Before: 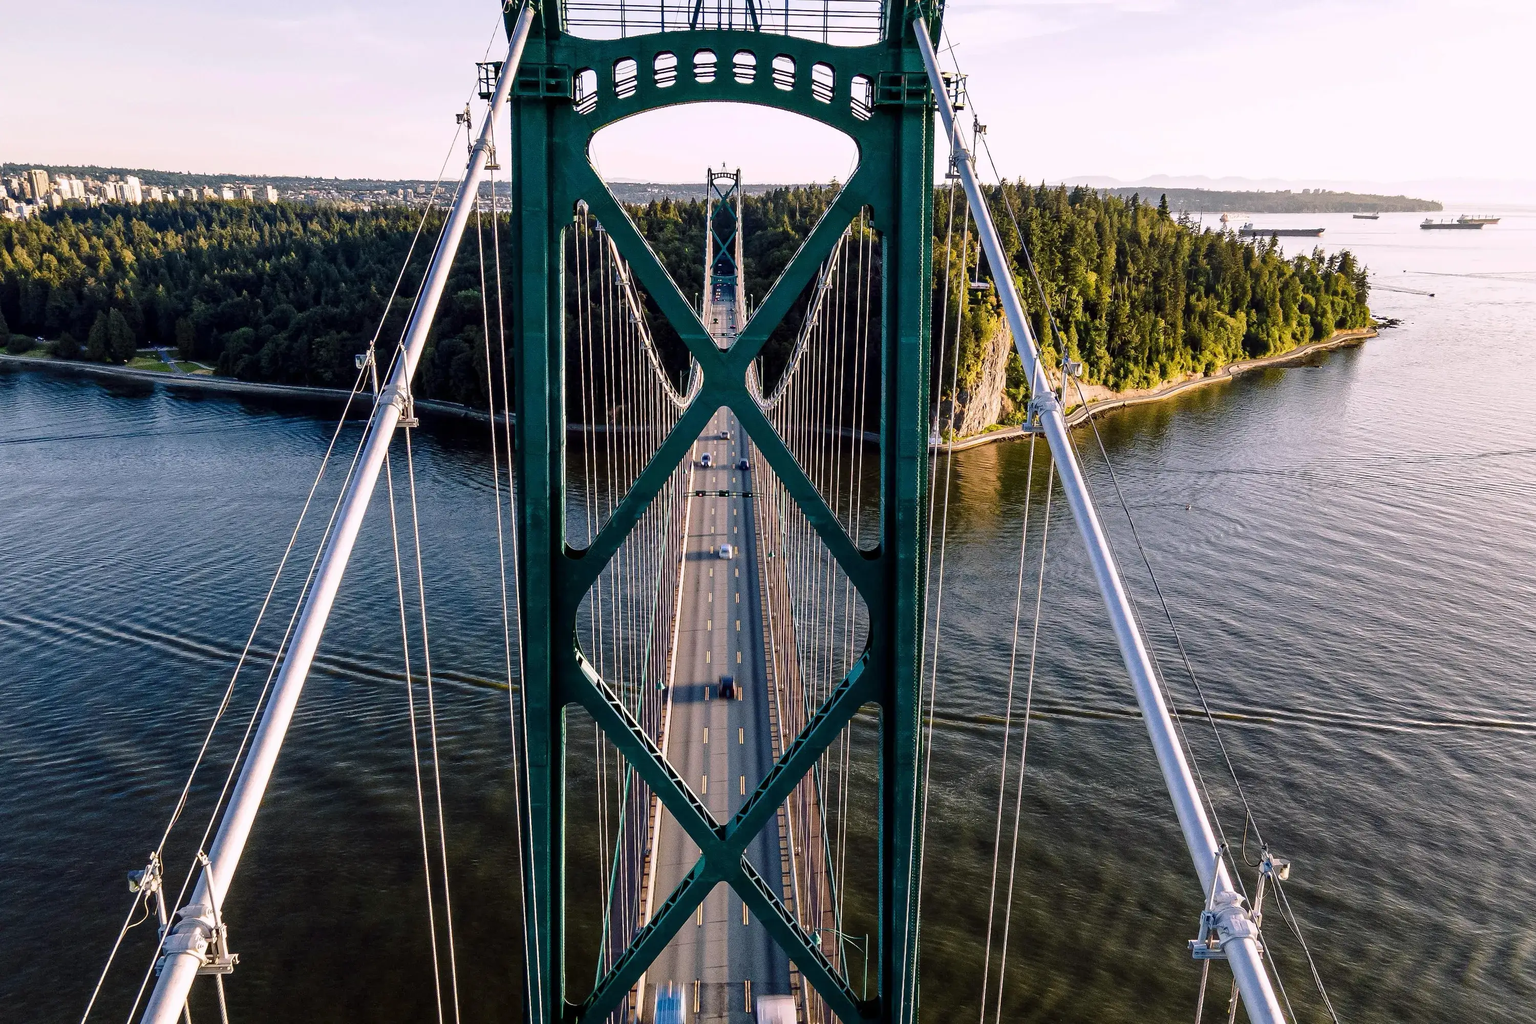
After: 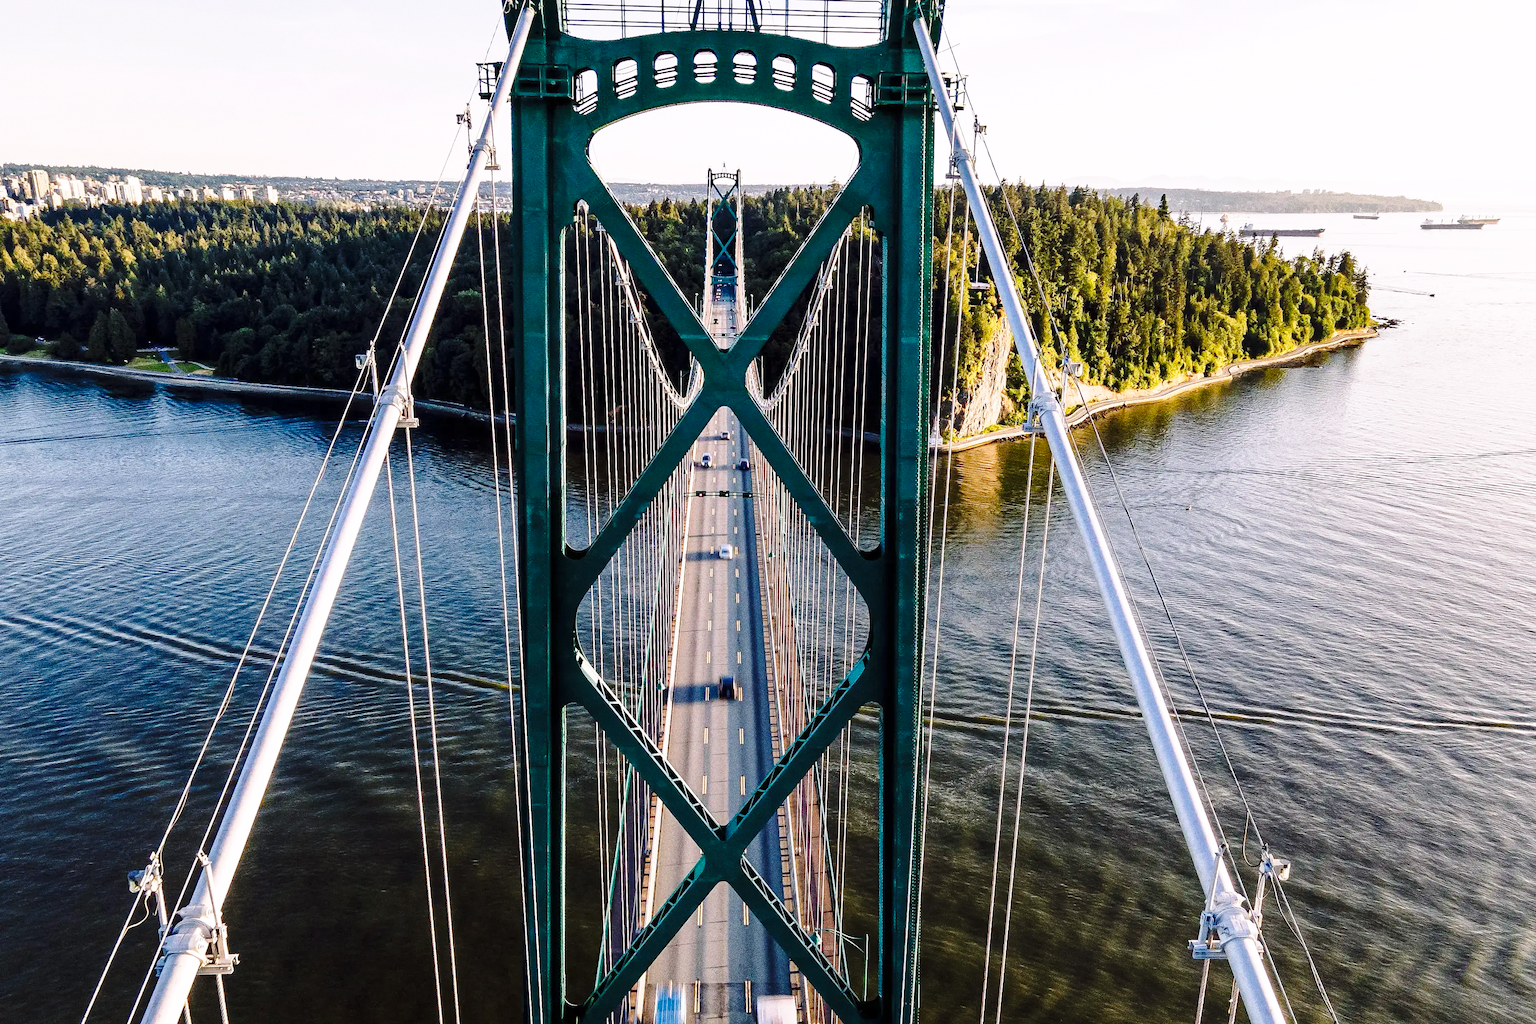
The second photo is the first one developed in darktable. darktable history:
white balance: emerald 1
grain: on, module defaults
fill light: on, module defaults
base curve: curves: ch0 [(0, 0) (0.028, 0.03) (0.121, 0.232) (0.46, 0.748) (0.859, 0.968) (1, 1)], preserve colors none
